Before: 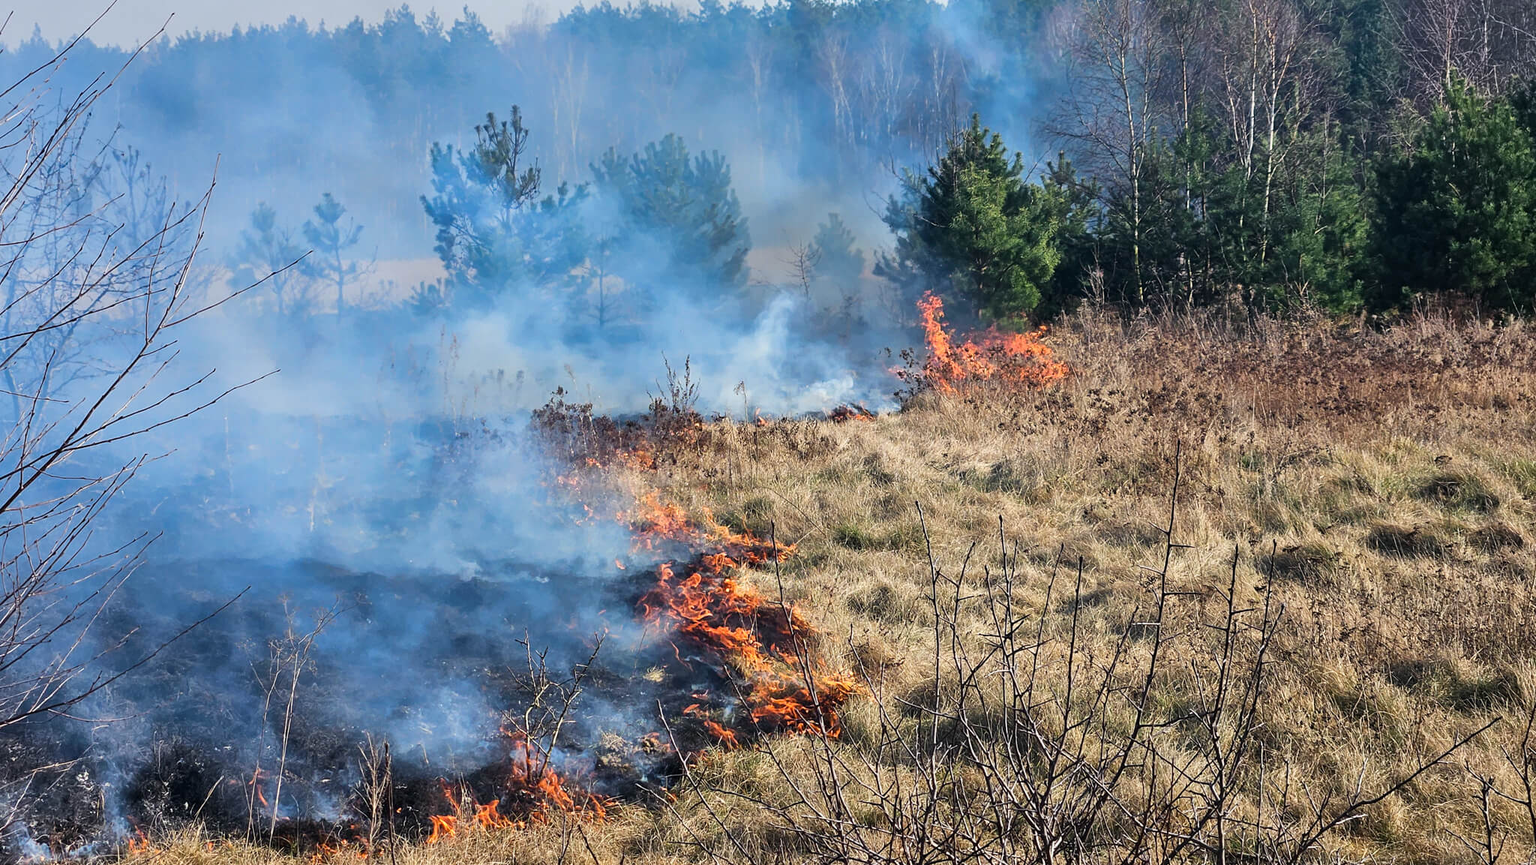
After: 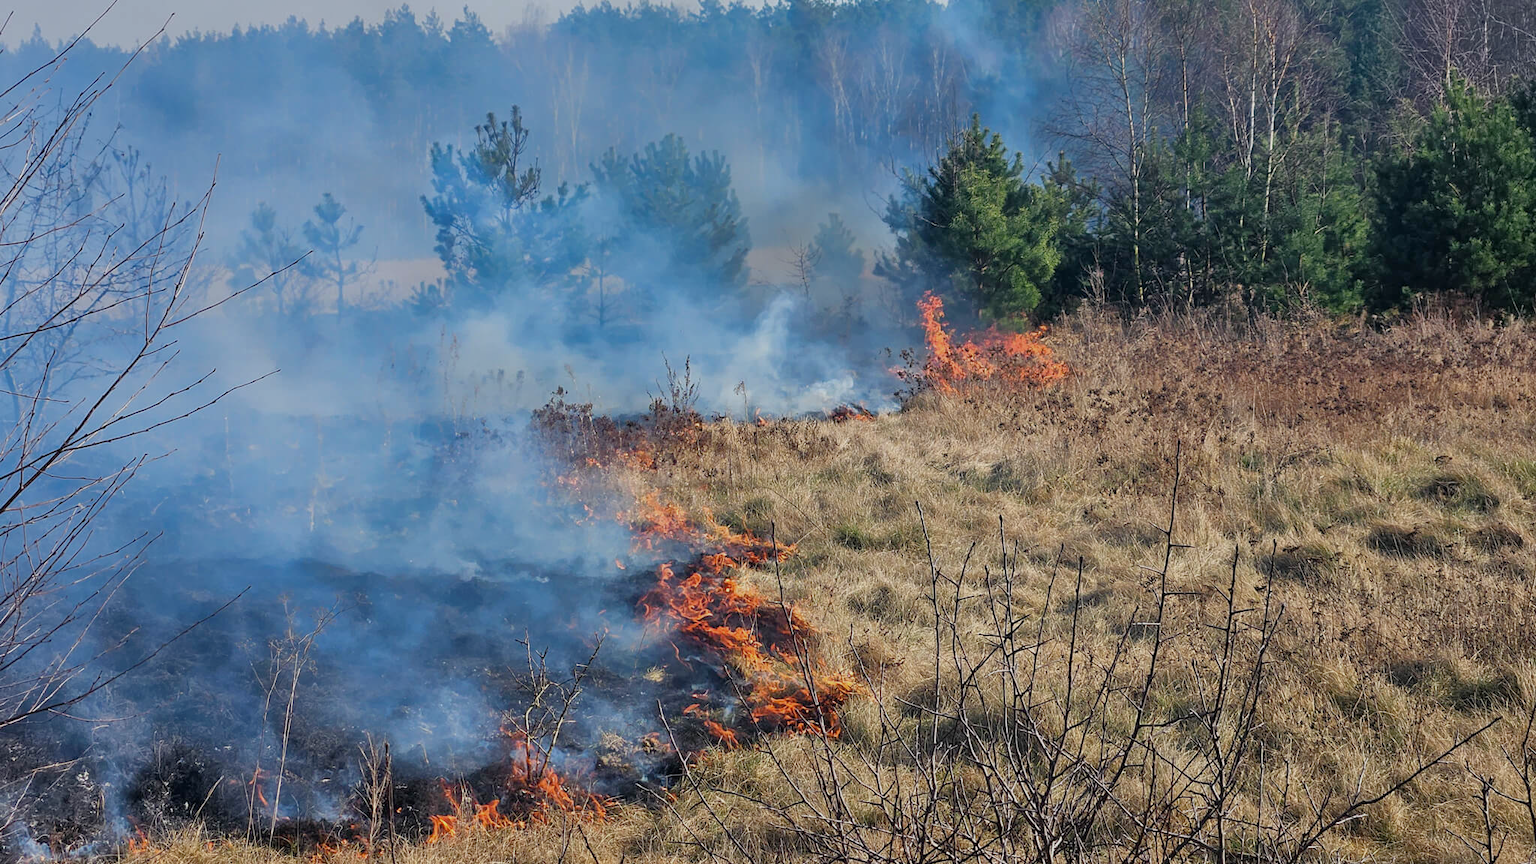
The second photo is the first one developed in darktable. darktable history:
tone equalizer: -8 EV 0.261 EV, -7 EV 0.422 EV, -6 EV 0.416 EV, -5 EV 0.256 EV, -3 EV -0.281 EV, -2 EV -0.43 EV, -1 EV -0.417 EV, +0 EV -0.246 EV, edges refinement/feathering 500, mask exposure compensation -1.57 EV, preserve details no
